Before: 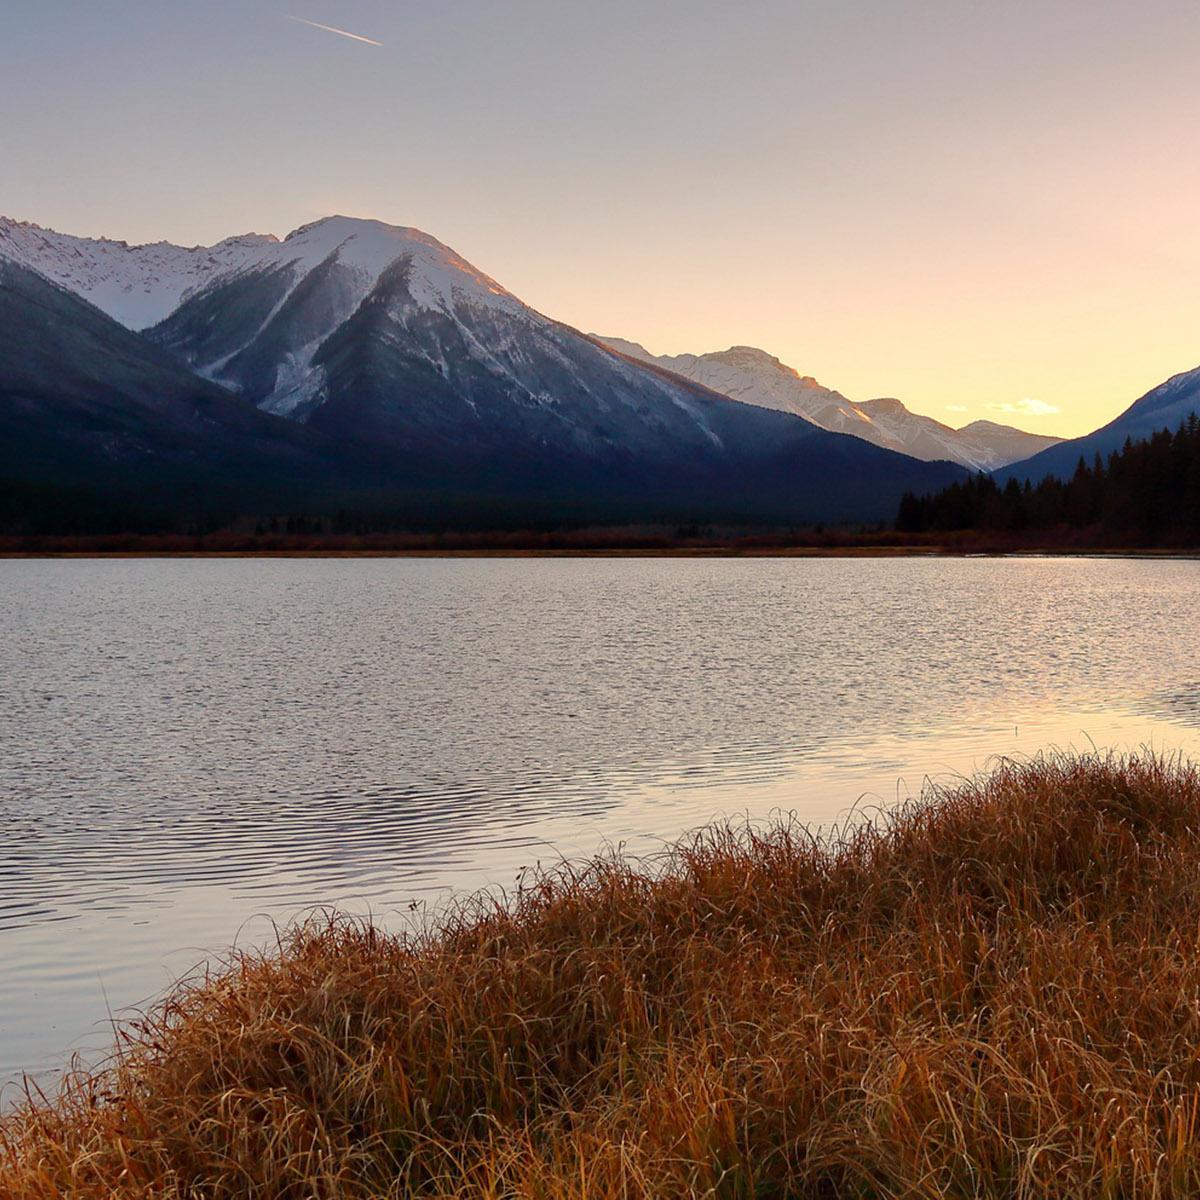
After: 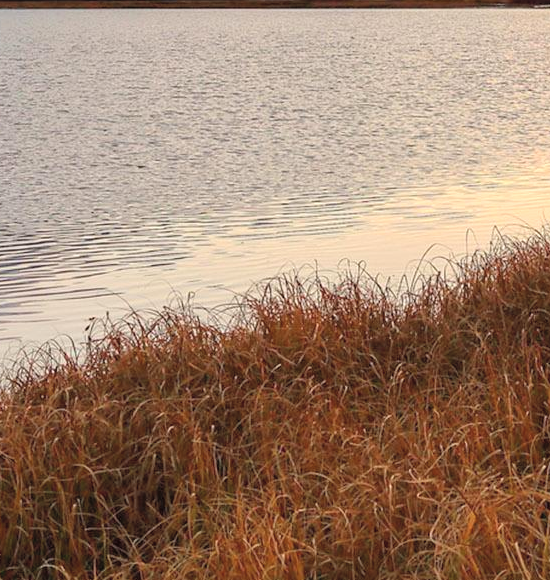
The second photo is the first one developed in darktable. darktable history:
exposure: exposure 0.178 EV, compensate exposure bias true, compensate highlight preservation false
crop: left 35.976%, top 45.819%, right 18.162%, bottom 5.807%
contrast brightness saturation: brightness 0.15
